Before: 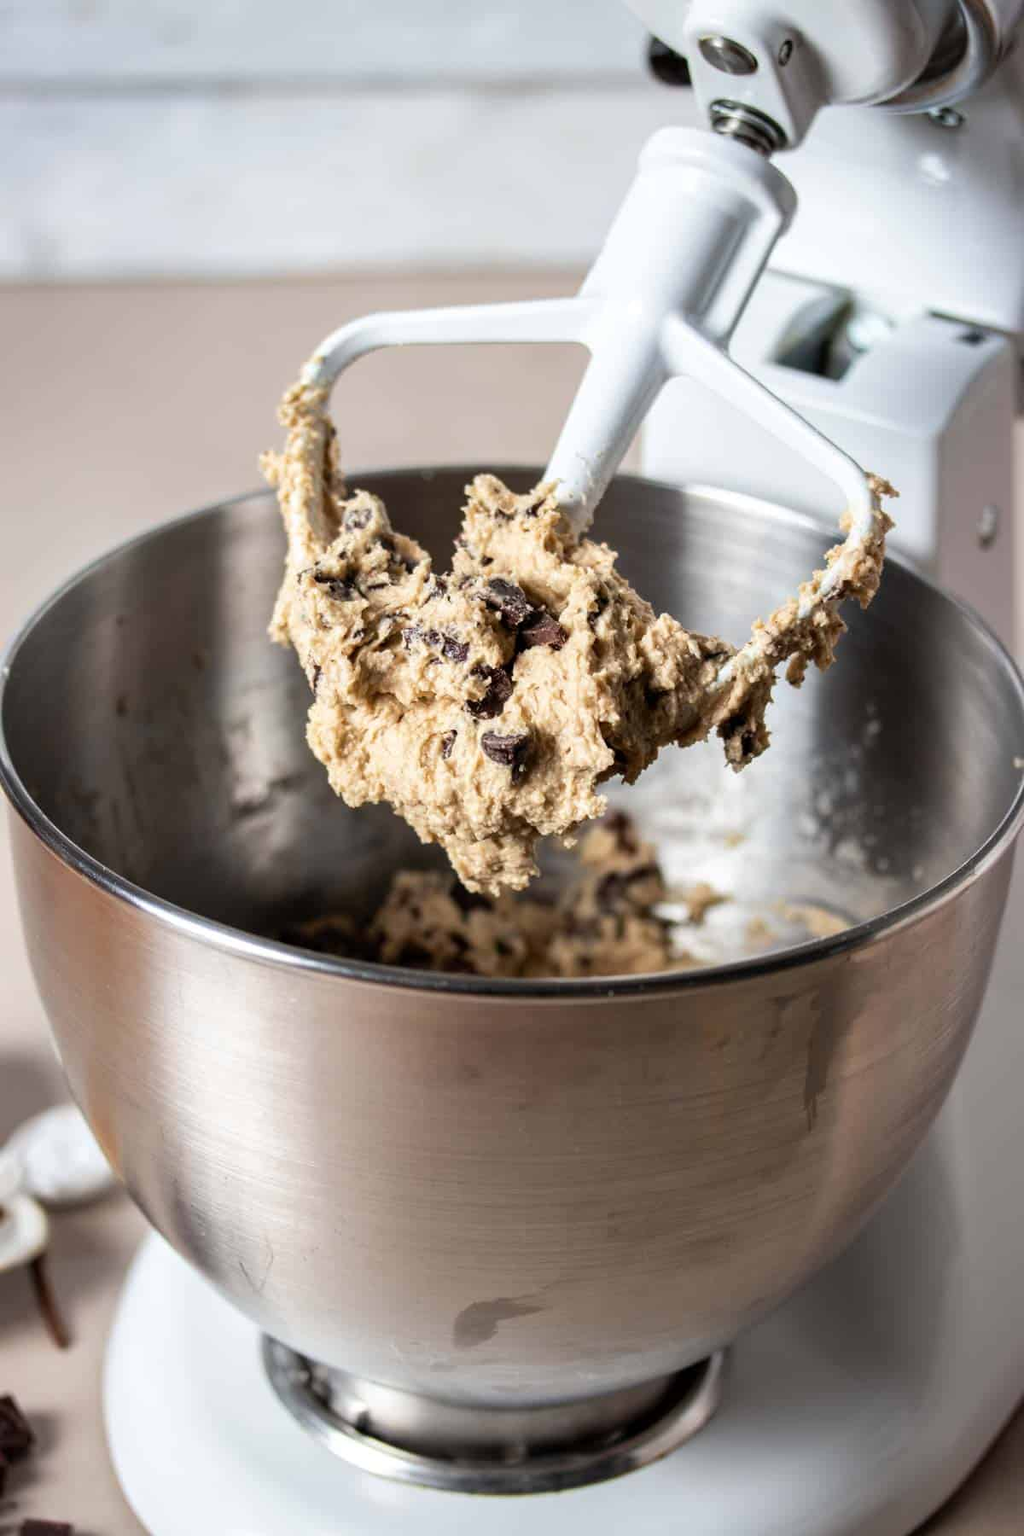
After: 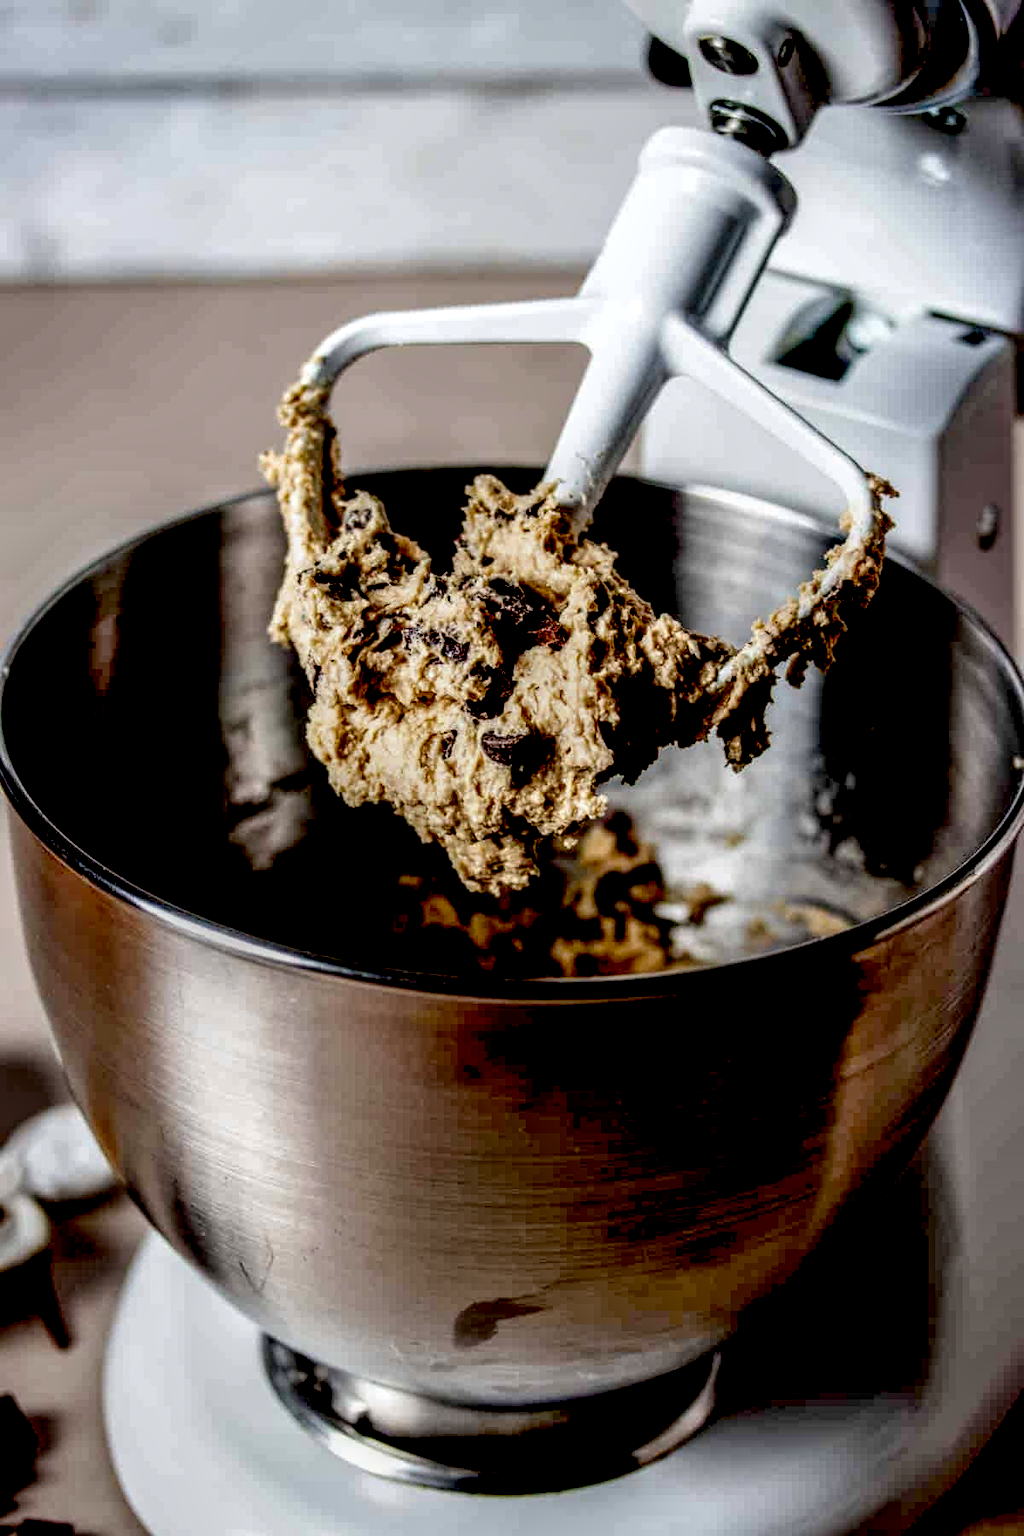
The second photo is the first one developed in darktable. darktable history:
exposure: black level correction 0.099, exposure -0.086 EV, compensate highlight preservation false
local contrast: highlights 18%, detail 186%
